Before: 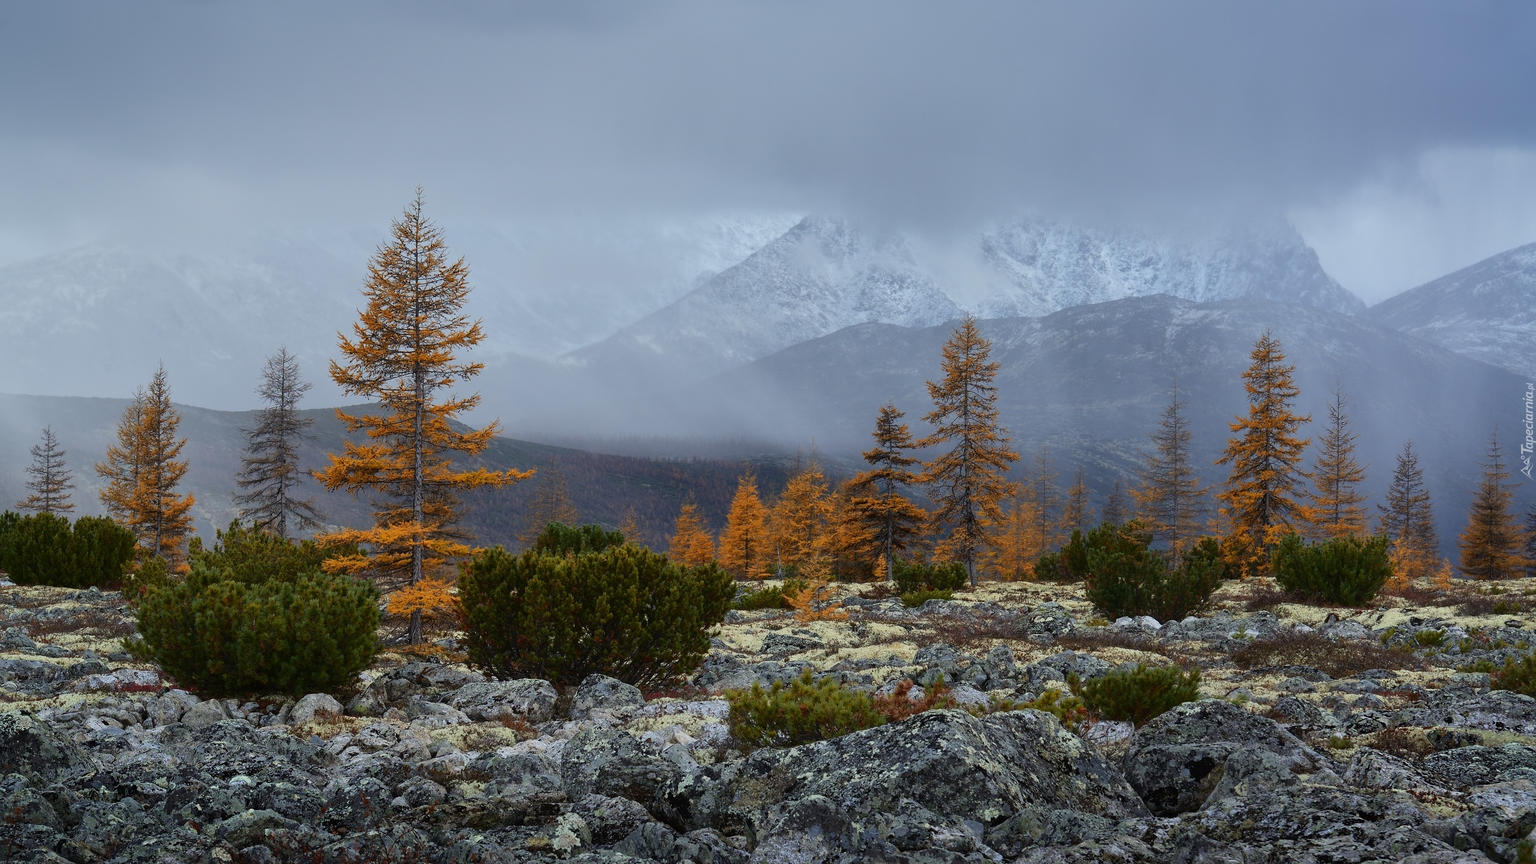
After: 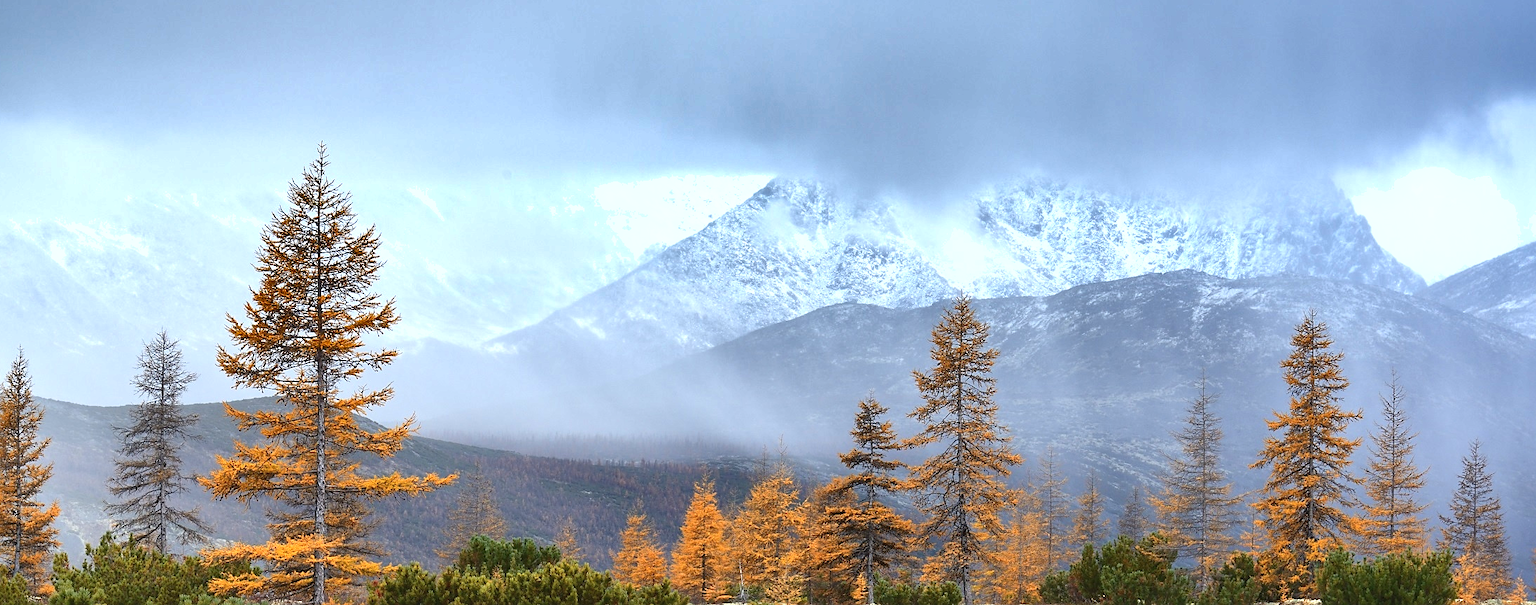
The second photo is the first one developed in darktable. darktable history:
crop and rotate: left 9.357%, top 7.321%, right 4.881%, bottom 32.608%
exposure: black level correction 0, exposure 1 EV, compensate highlight preservation false
tone equalizer: -8 EV 0.074 EV, edges refinement/feathering 500, mask exposure compensation -1.57 EV, preserve details no
shadows and highlights: radius 169.18, shadows 27.21, white point adjustment 3.03, highlights -68.77, soften with gaussian
sharpen: radius 1.838, amount 0.391, threshold 1.19
contrast brightness saturation: contrast 0.052, brightness 0.056, saturation 0.01
